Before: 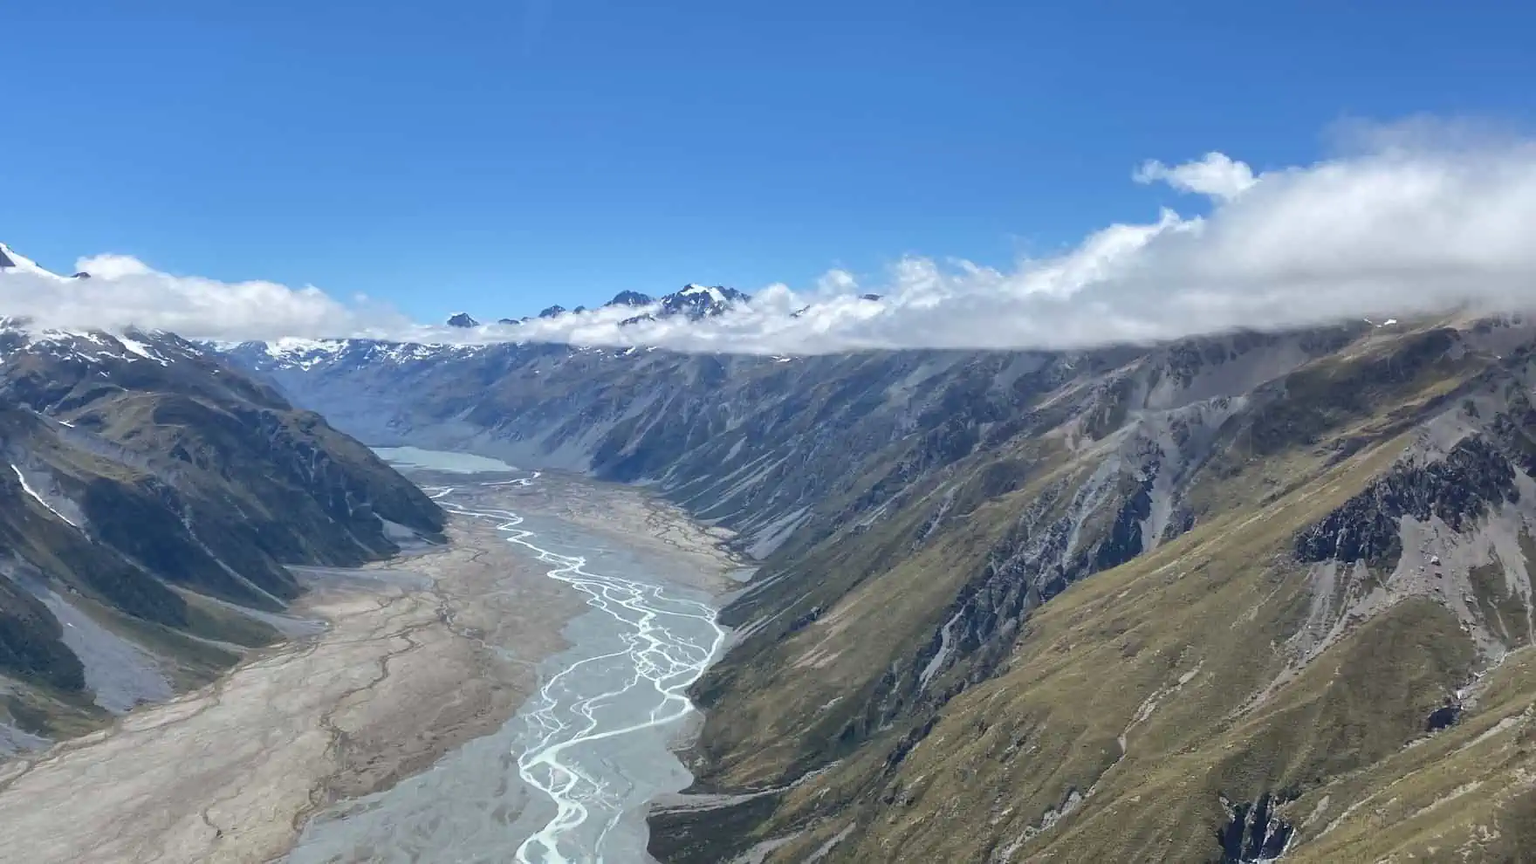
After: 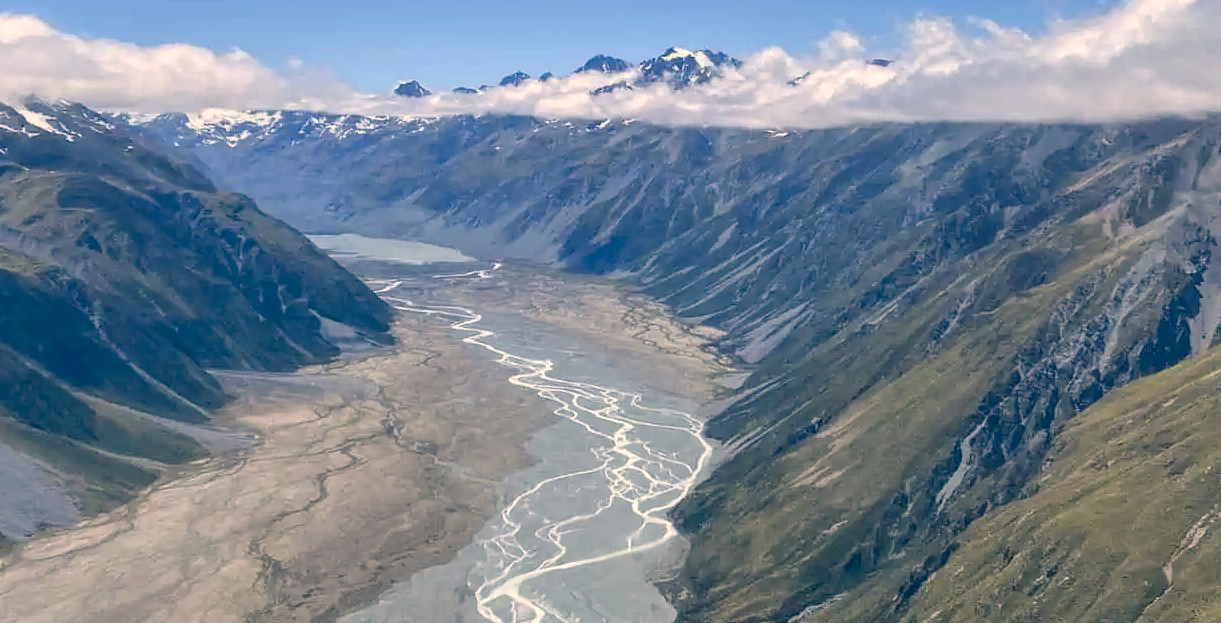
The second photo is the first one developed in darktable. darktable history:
local contrast: detail 110%
color correction: highlights a* 10.33, highlights b* 14.34, shadows a* -10.16, shadows b* -14.82
contrast equalizer: y [[0.5 ×4, 0.467, 0.376], [0.5 ×6], [0.5 ×6], [0 ×6], [0 ×6]], mix -0.291
crop: left 6.729%, top 28.164%, right 23.871%, bottom 8.864%
